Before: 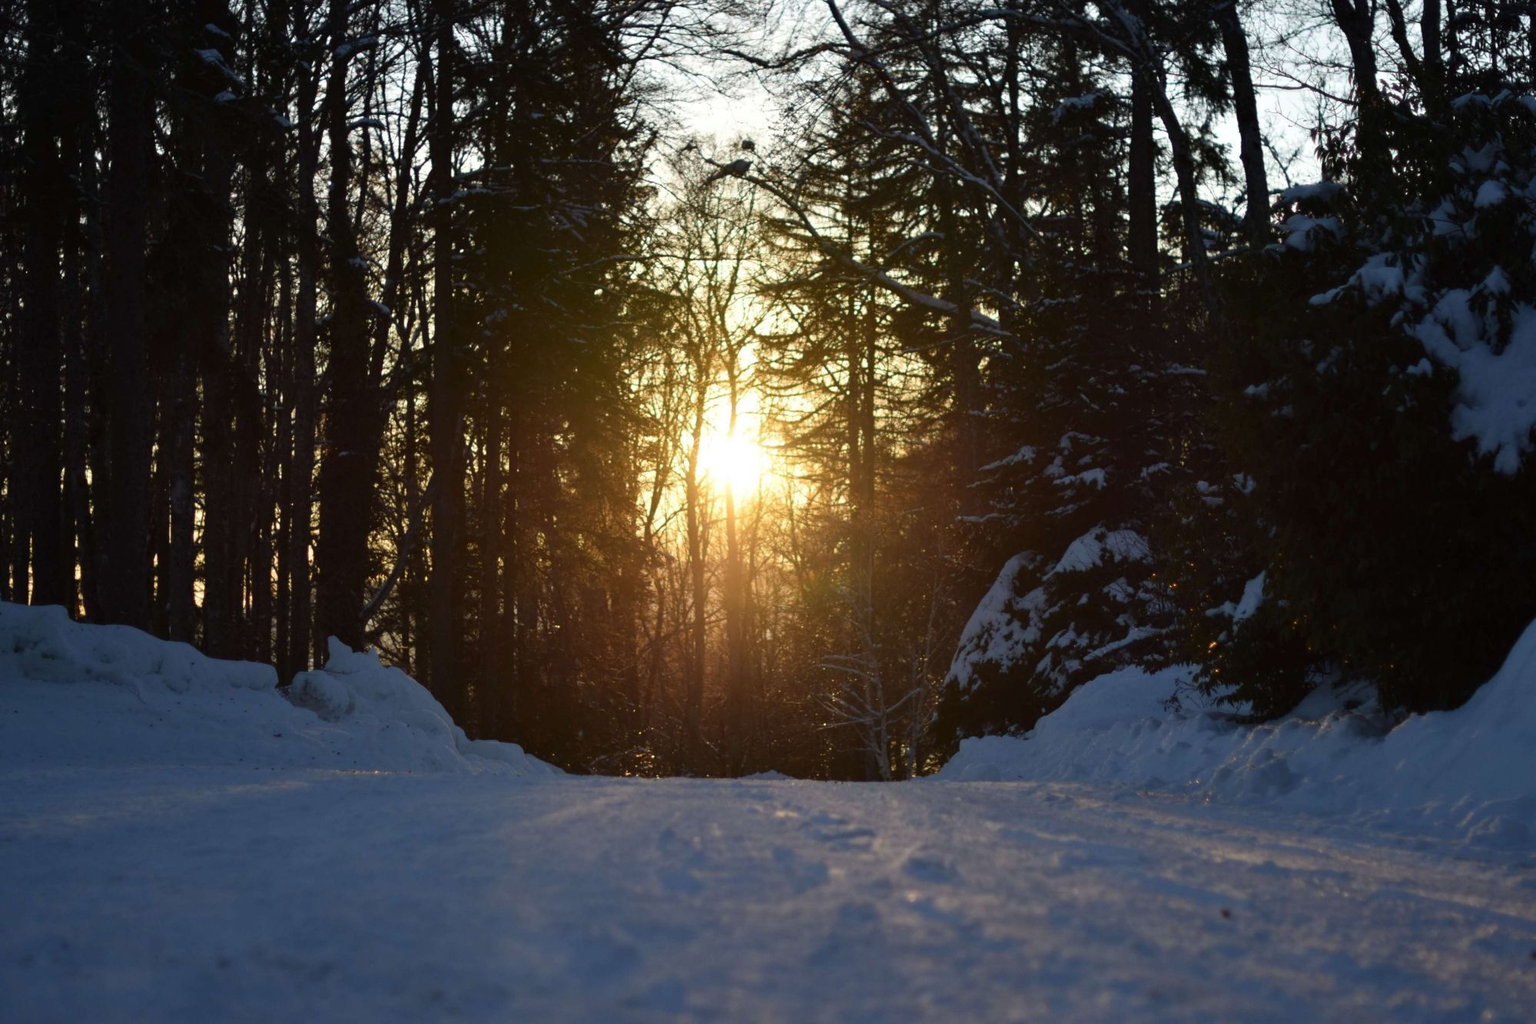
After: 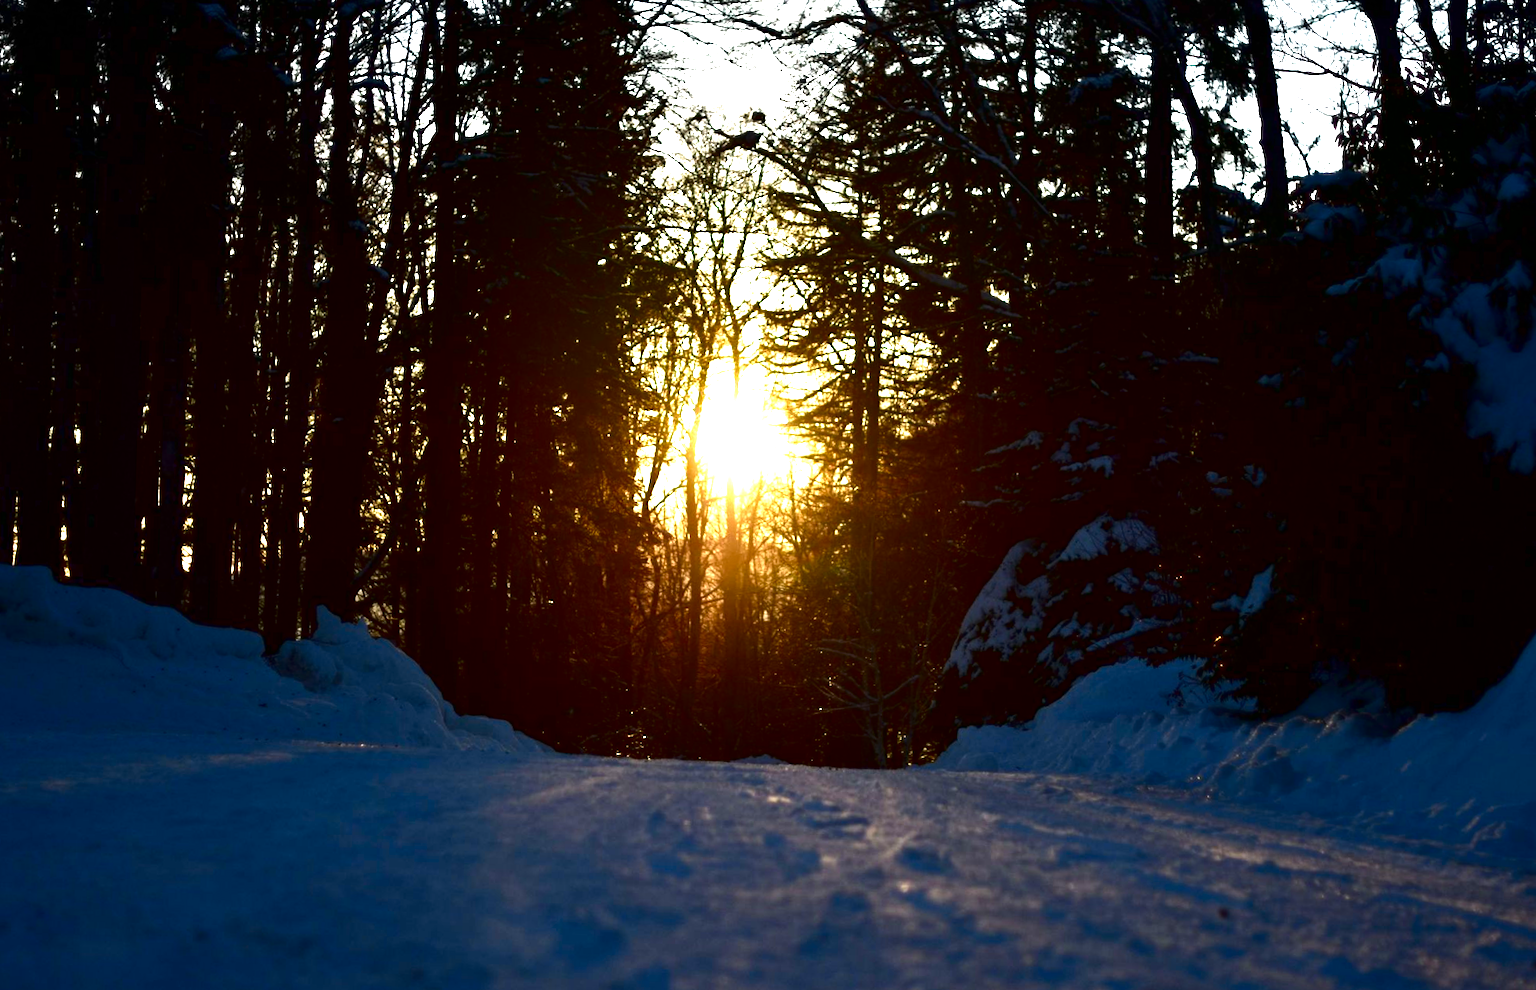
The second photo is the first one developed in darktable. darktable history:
rotate and perspective: rotation 1.57°, crop left 0.018, crop right 0.982, crop top 0.039, crop bottom 0.961
contrast brightness saturation: contrast 0.09, brightness -0.59, saturation 0.17
crop: top 1.049%, right 0.001%
exposure: black level correction 0, exposure 1.1 EV, compensate exposure bias true, compensate highlight preservation false
